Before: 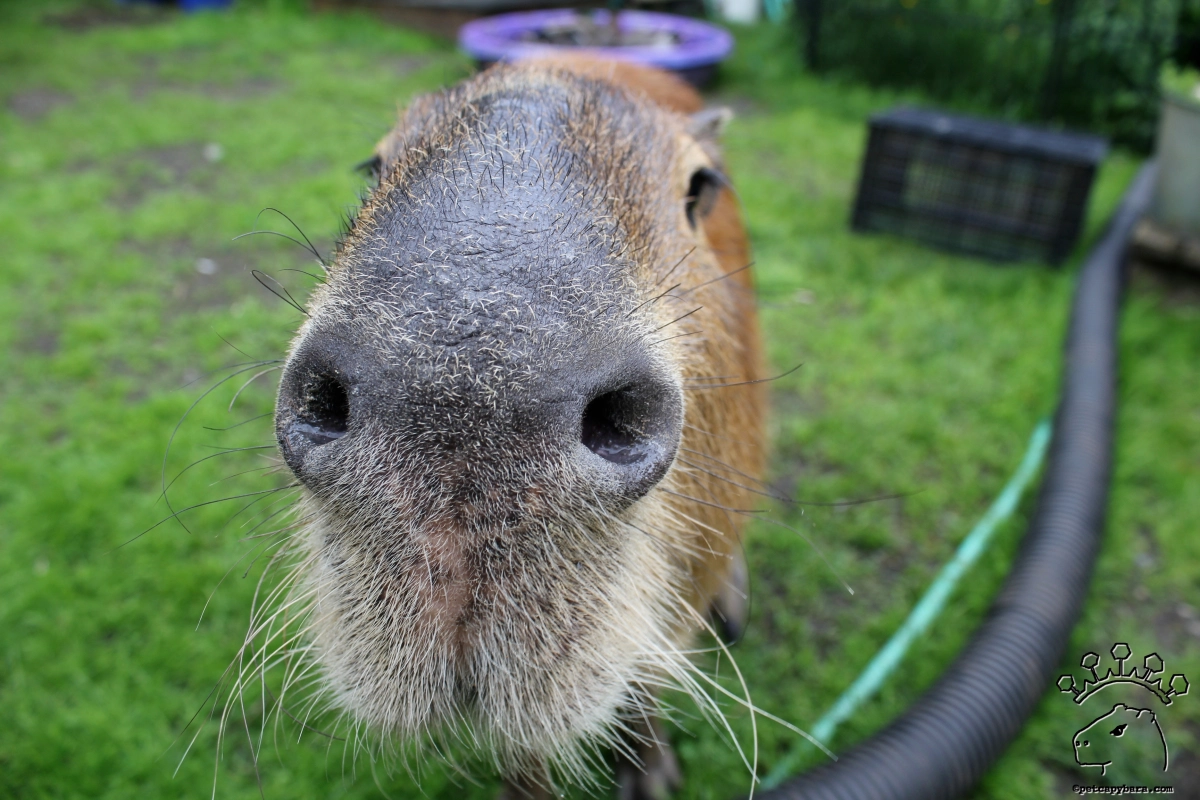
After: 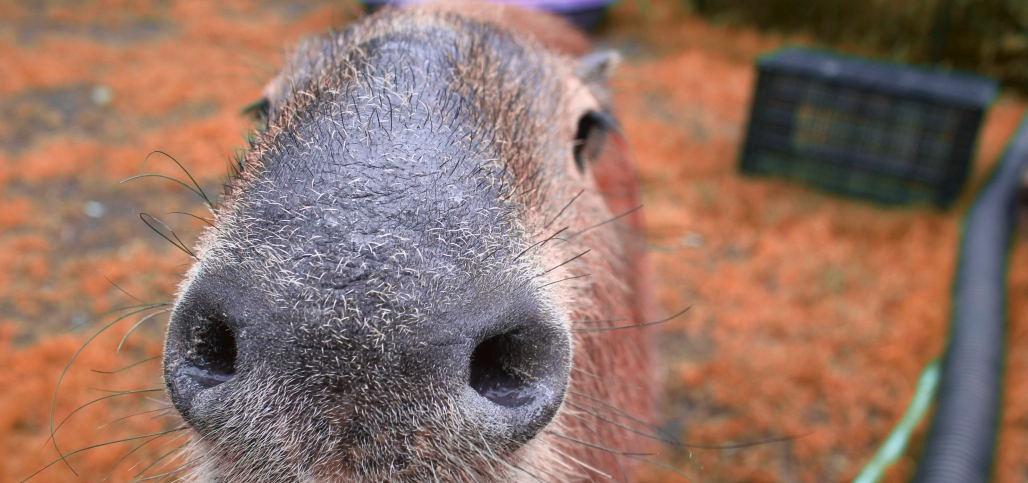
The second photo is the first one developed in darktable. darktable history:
tone curve: curves: ch0 [(0, 0.024) (0.119, 0.146) (0.474, 0.464) (0.718, 0.721) (0.817, 0.839) (1, 0.998)]; ch1 [(0, 0) (0.377, 0.416) (0.439, 0.451) (0.477, 0.477) (0.501, 0.503) (0.538, 0.544) (0.58, 0.602) (0.664, 0.676) (0.783, 0.804) (1, 1)]; ch2 [(0, 0) (0.38, 0.405) (0.463, 0.456) (0.498, 0.497) (0.524, 0.535) (0.578, 0.576) (0.648, 0.665) (1, 1)], color space Lab, independent channels, preserve colors none
color correction: highlights a* 3.12, highlights b* -1.55, shadows a* -0.101, shadows b* 2.52, saturation 0.98
crop and rotate: left 9.345%, top 7.22%, right 4.982%, bottom 32.331%
color zones: curves: ch2 [(0, 0.5) (0.084, 0.497) (0.323, 0.335) (0.4, 0.497) (1, 0.5)], process mode strong
